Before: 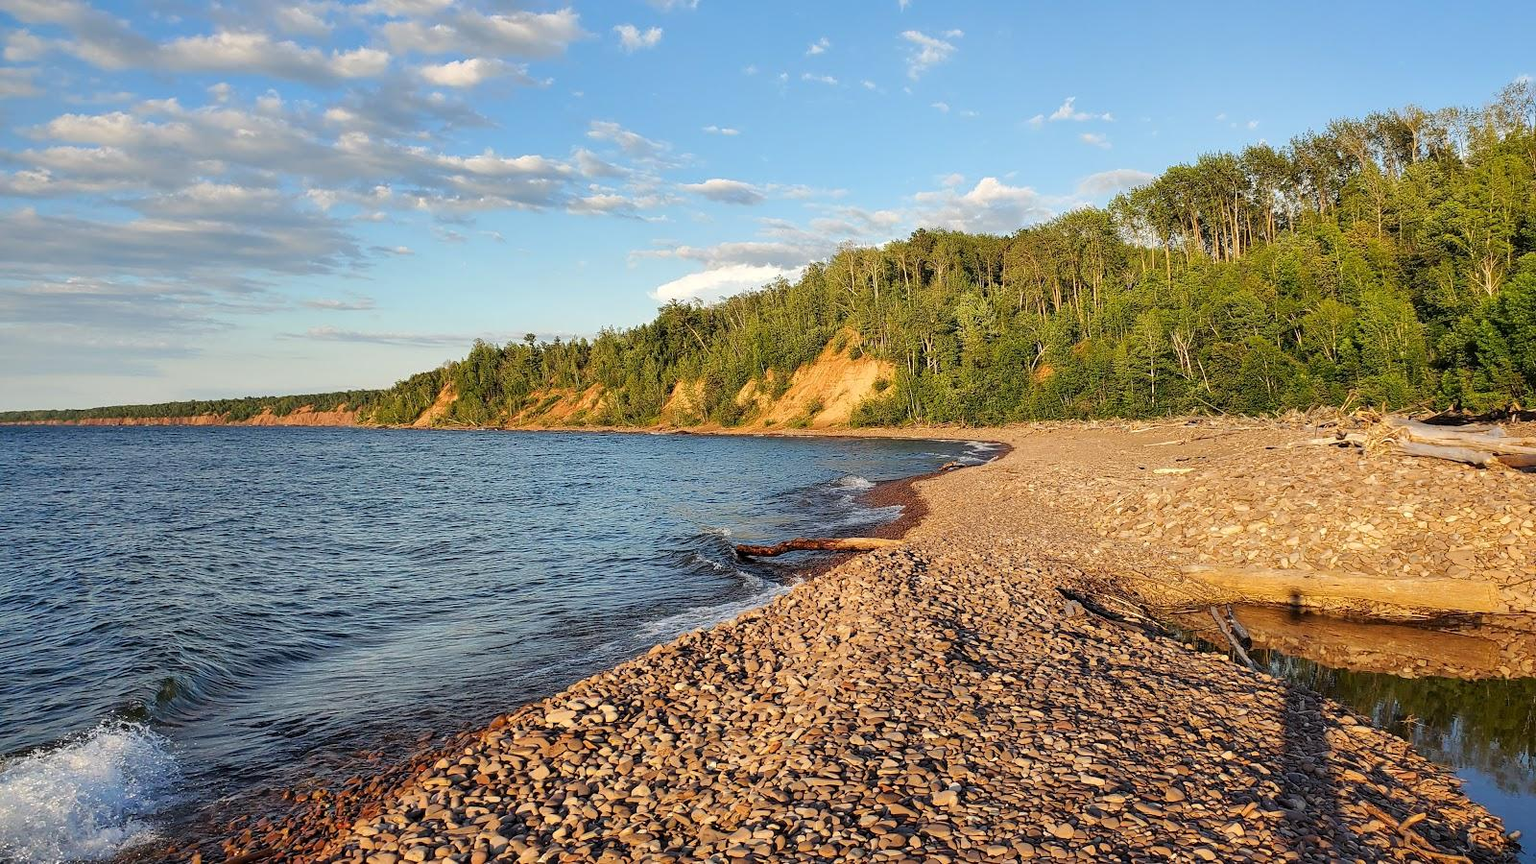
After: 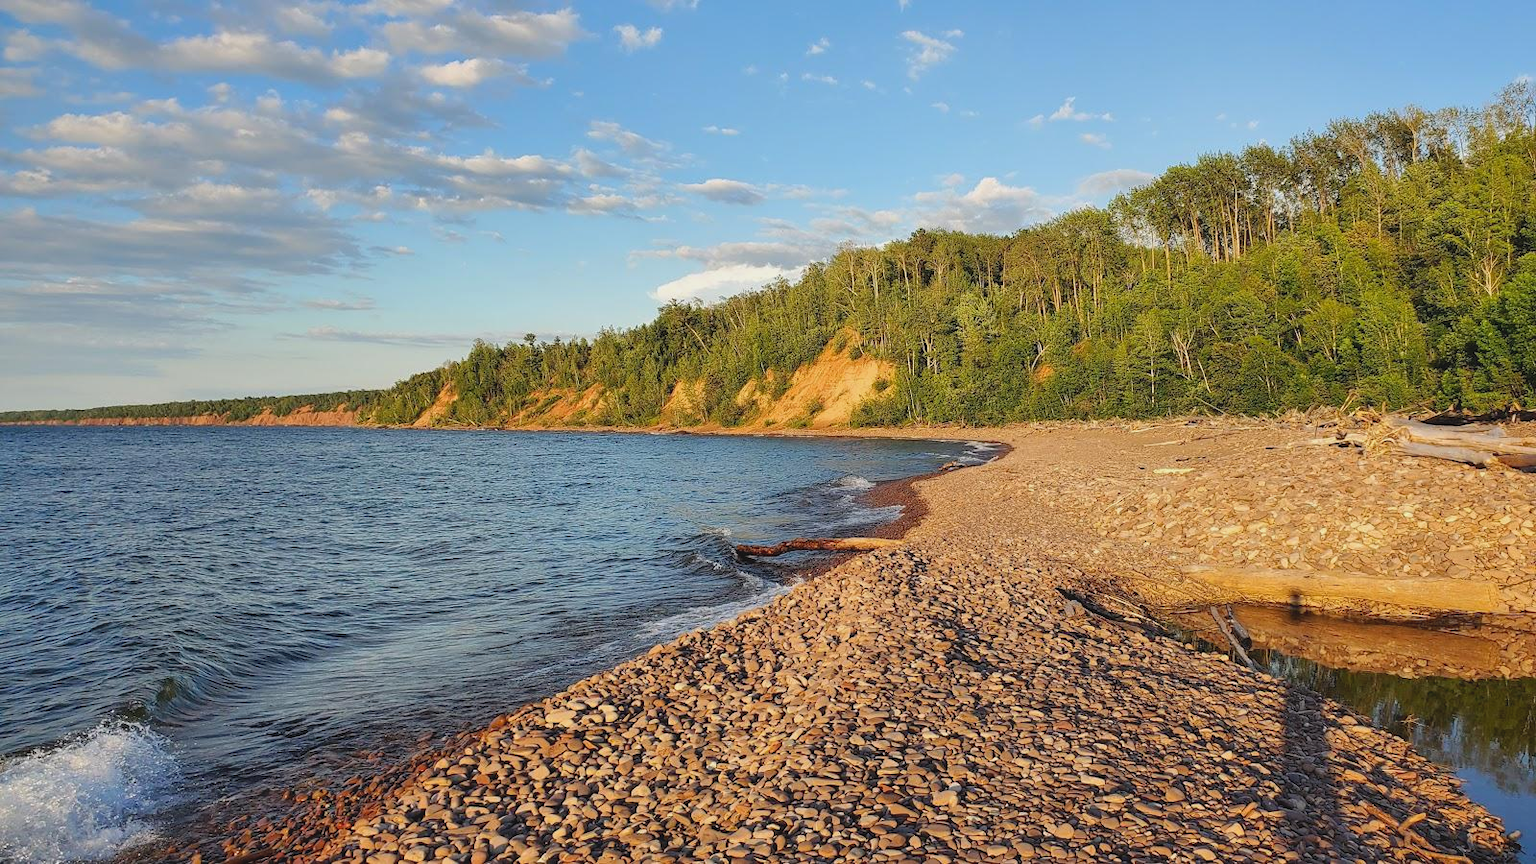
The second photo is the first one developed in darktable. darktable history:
contrast brightness saturation: contrast -0.128
